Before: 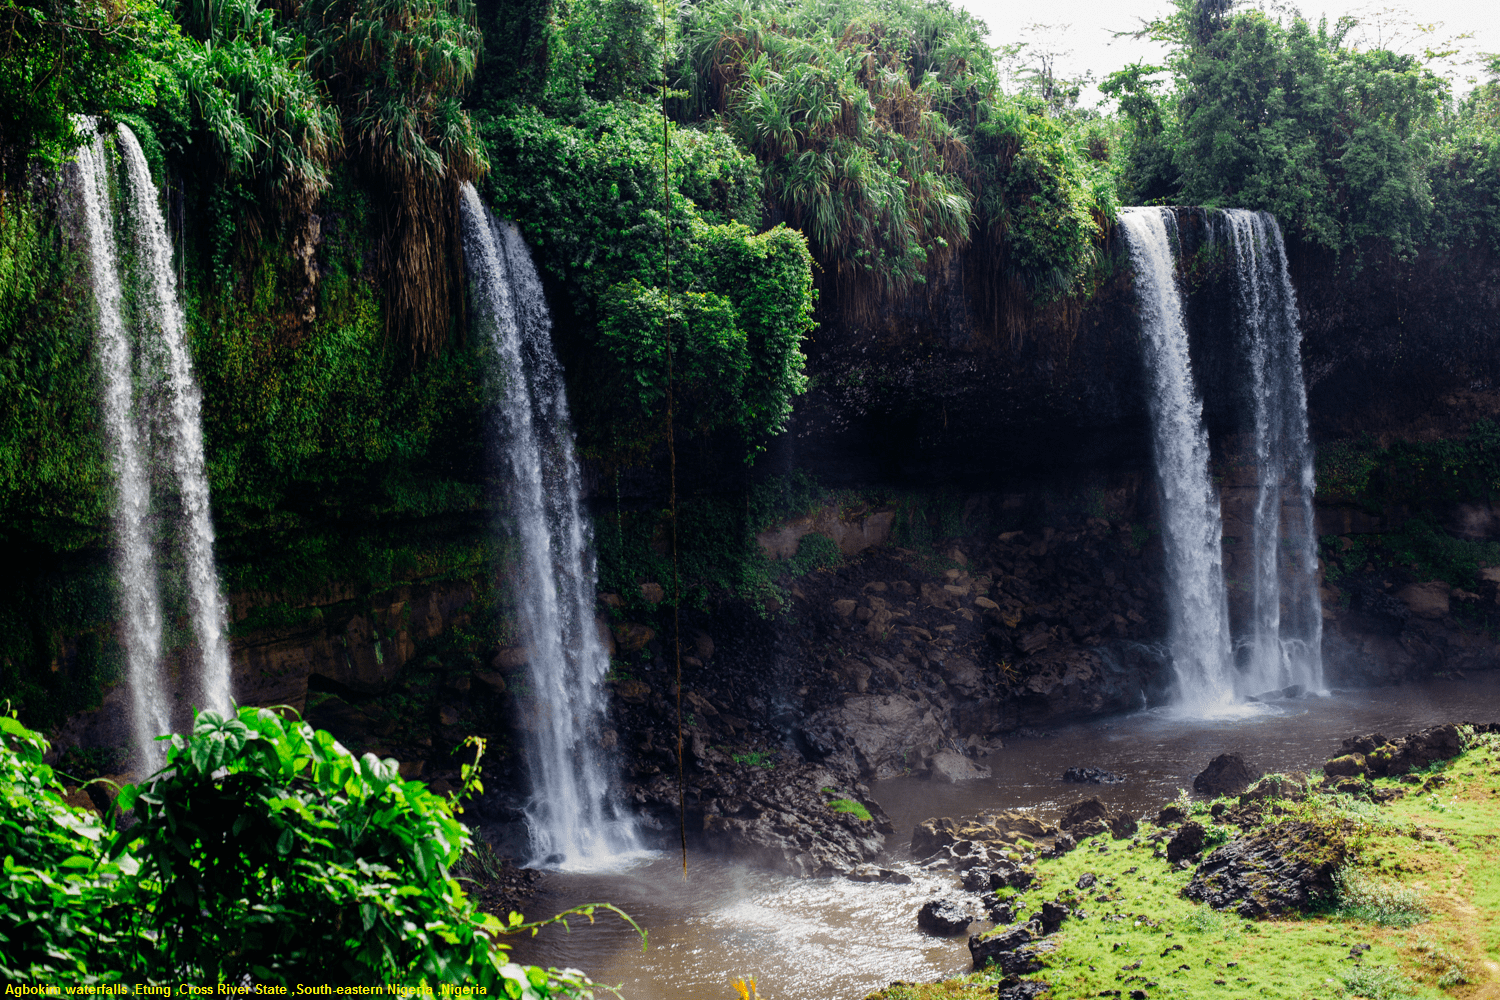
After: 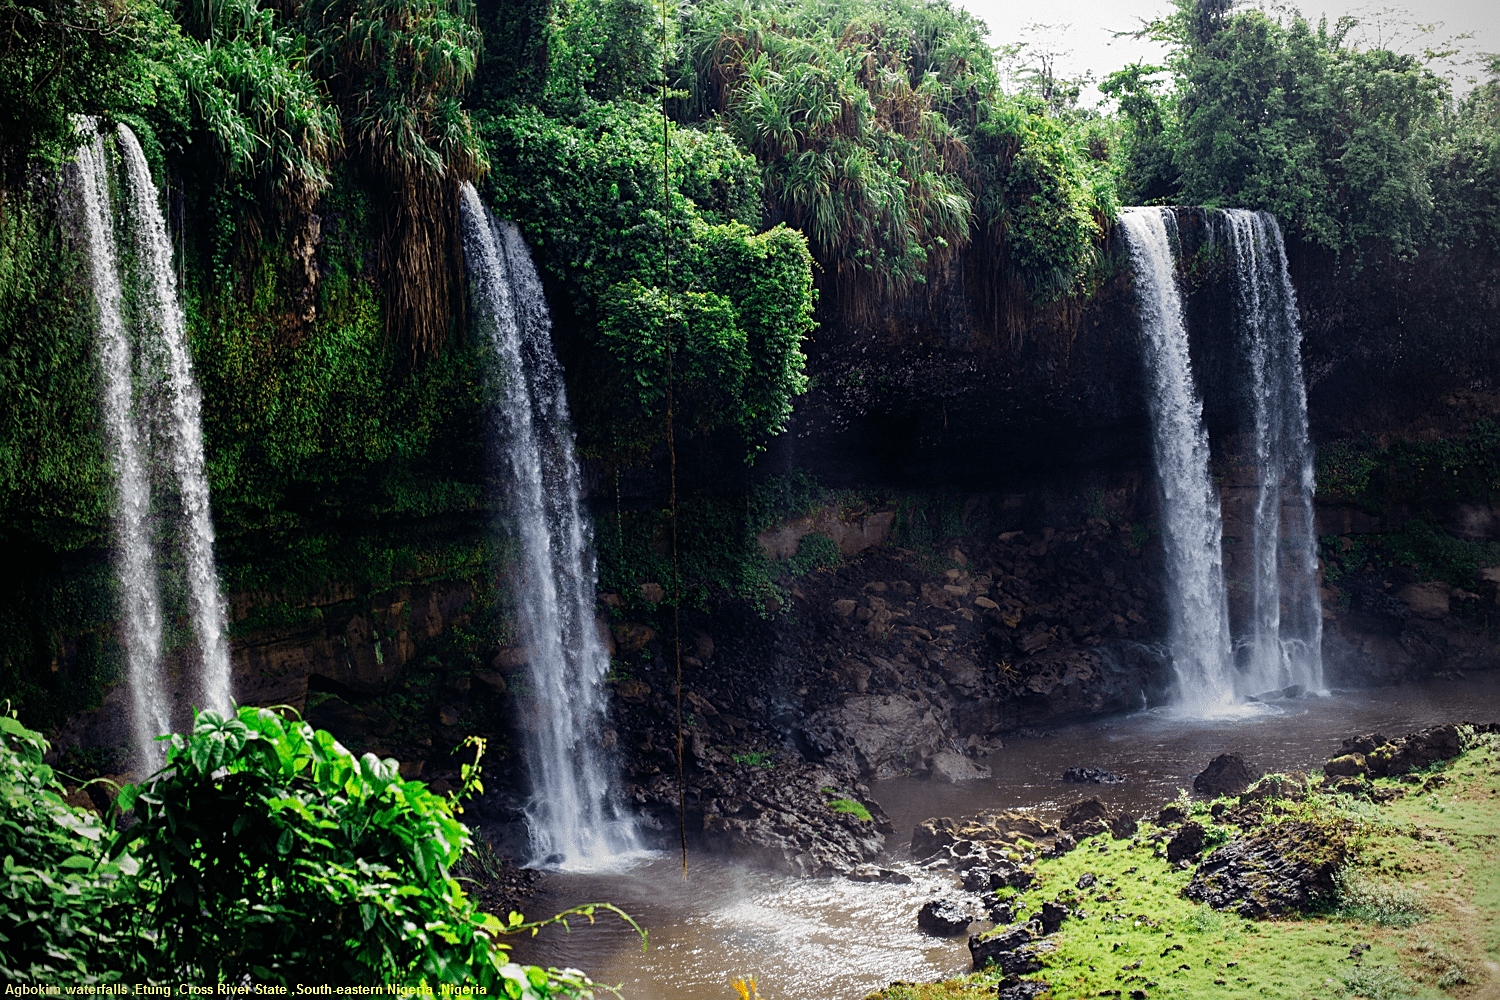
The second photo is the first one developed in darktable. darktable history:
vignetting: on, module defaults
sharpen: on, module defaults
